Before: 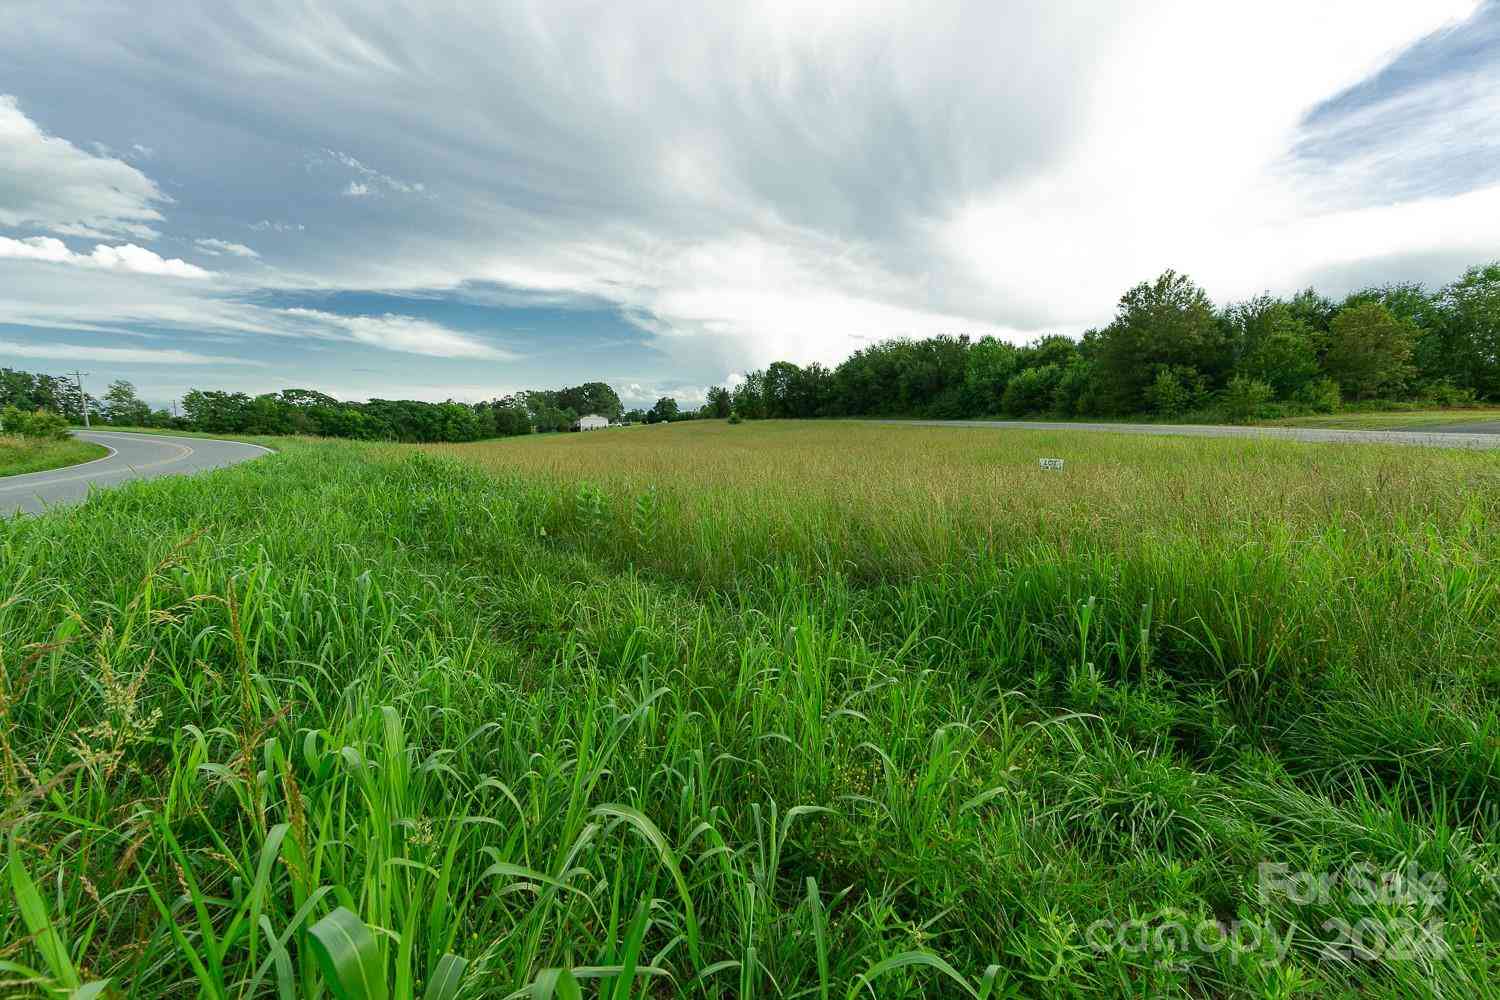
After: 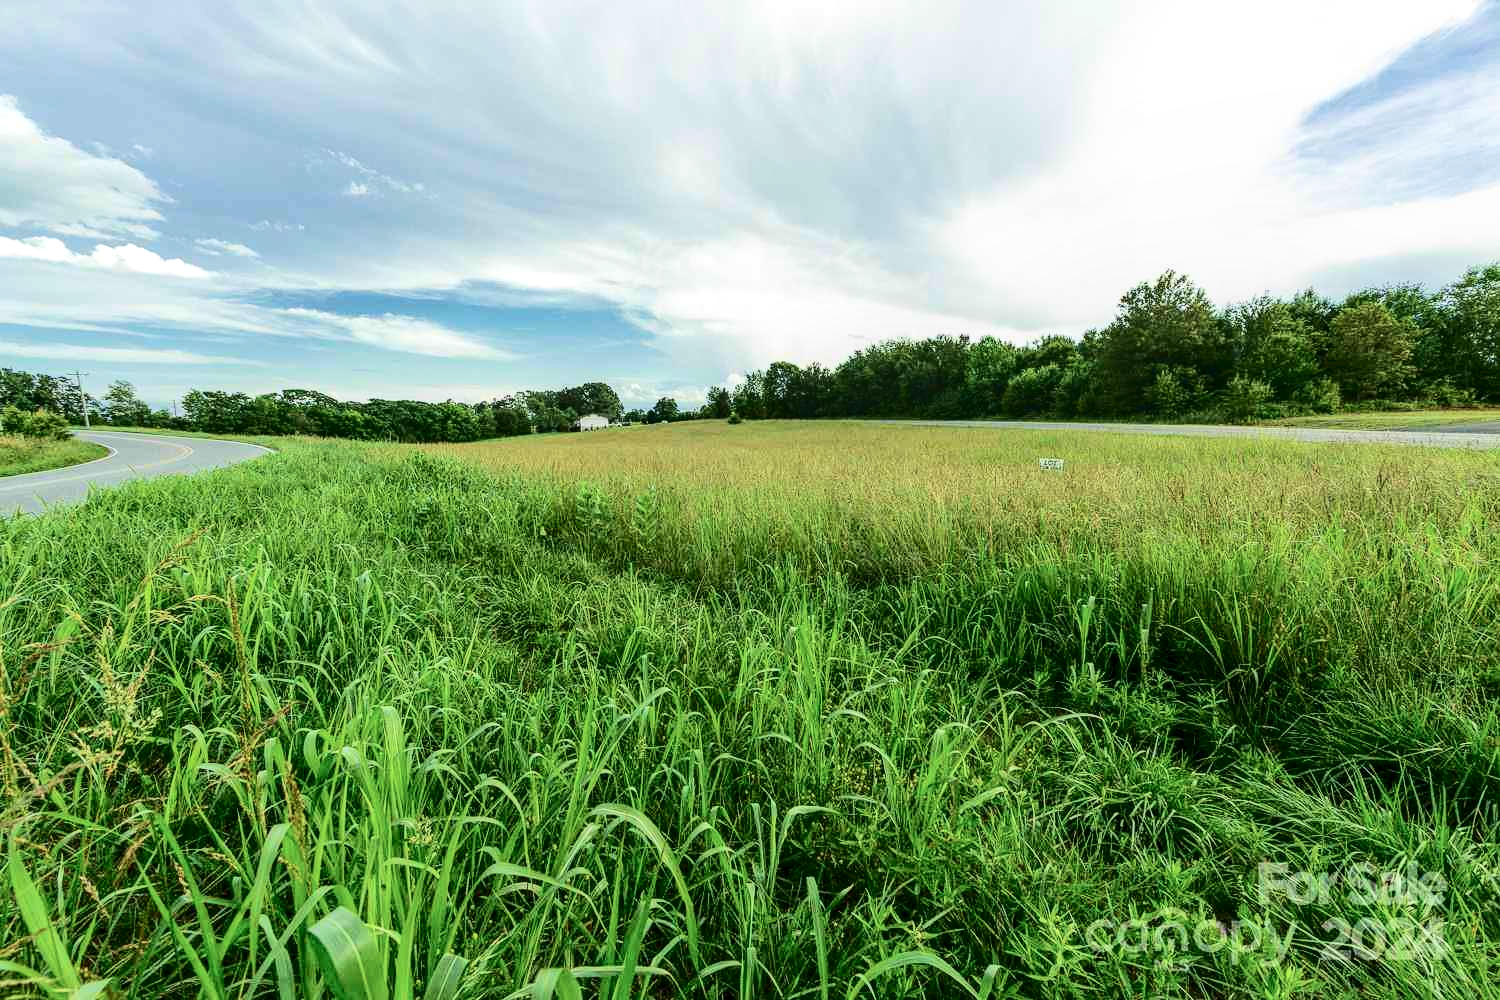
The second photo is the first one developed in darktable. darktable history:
tone curve: curves: ch0 [(0, 0) (0.003, 0.002) (0.011, 0.008) (0.025, 0.017) (0.044, 0.027) (0.069, 0.037) (0.1, 0.052) (0.136, 0.074) (0.177, 0.11) (0.224, 0.155) (0.277, 0.237) (0.335, 0.34) (0.399, 0.467) (0.468, 0.584) (0.543, 0.683) (0.623, 0.762) (0.709, 0.827) (0.801, 0.888) (0.898, 0.947) (1, 1)], color space Lab, independent channels, preserve colors none
velvia: on, module defaults
local contrast: on, module defaults
